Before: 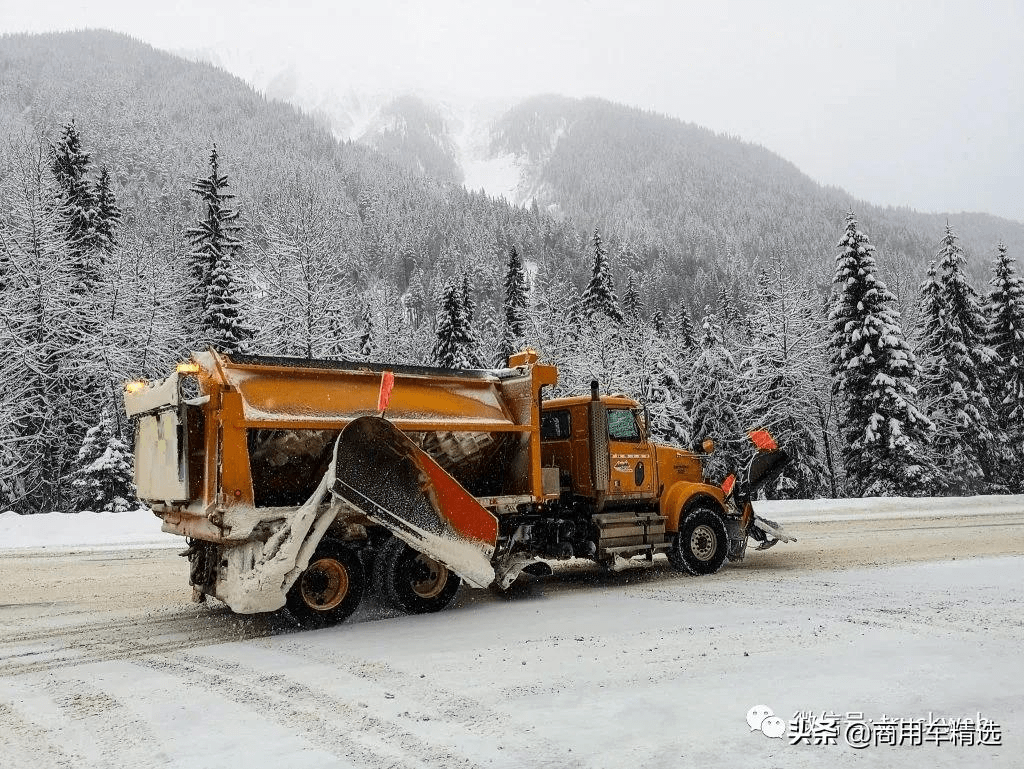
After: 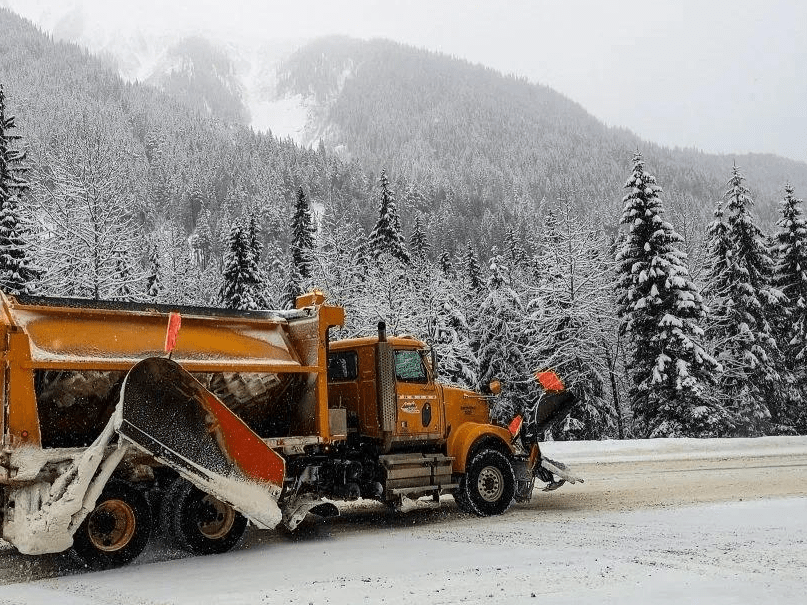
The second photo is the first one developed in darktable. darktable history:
crop and rotate: left 20.829%, top 7.74%, right 0.347%, bottom 13.497%
